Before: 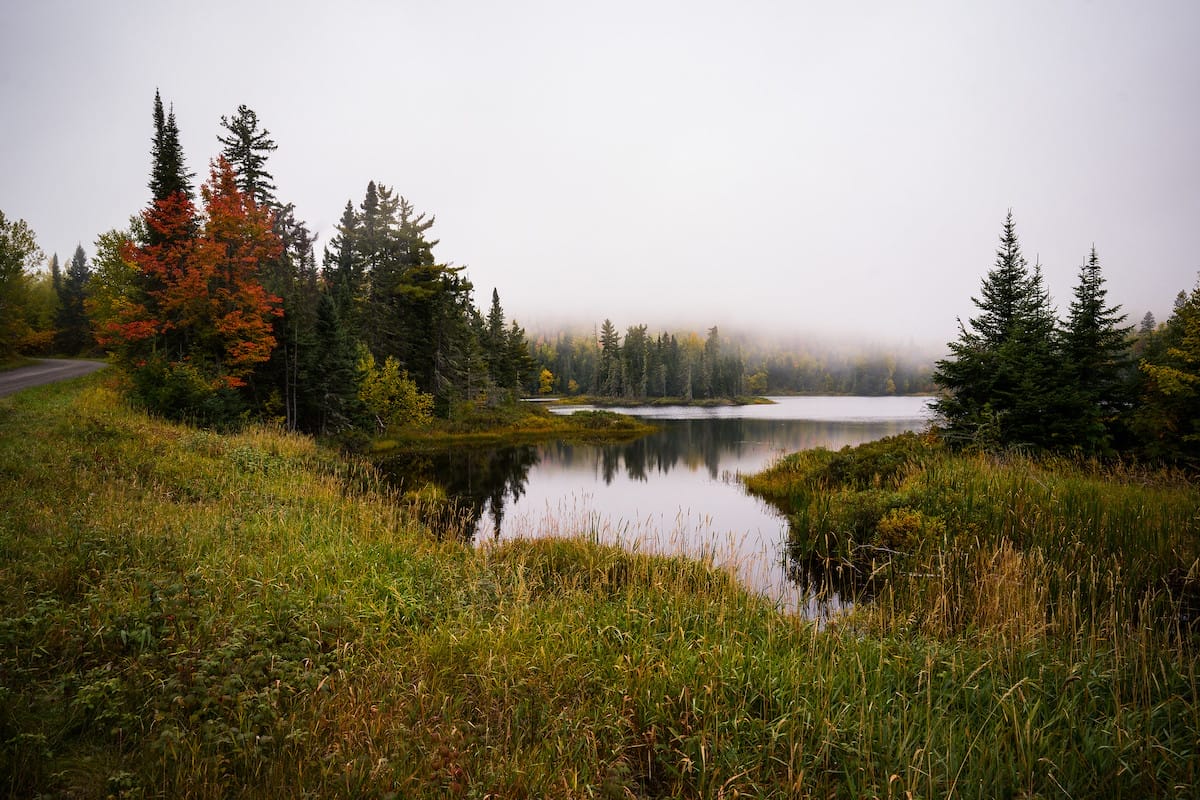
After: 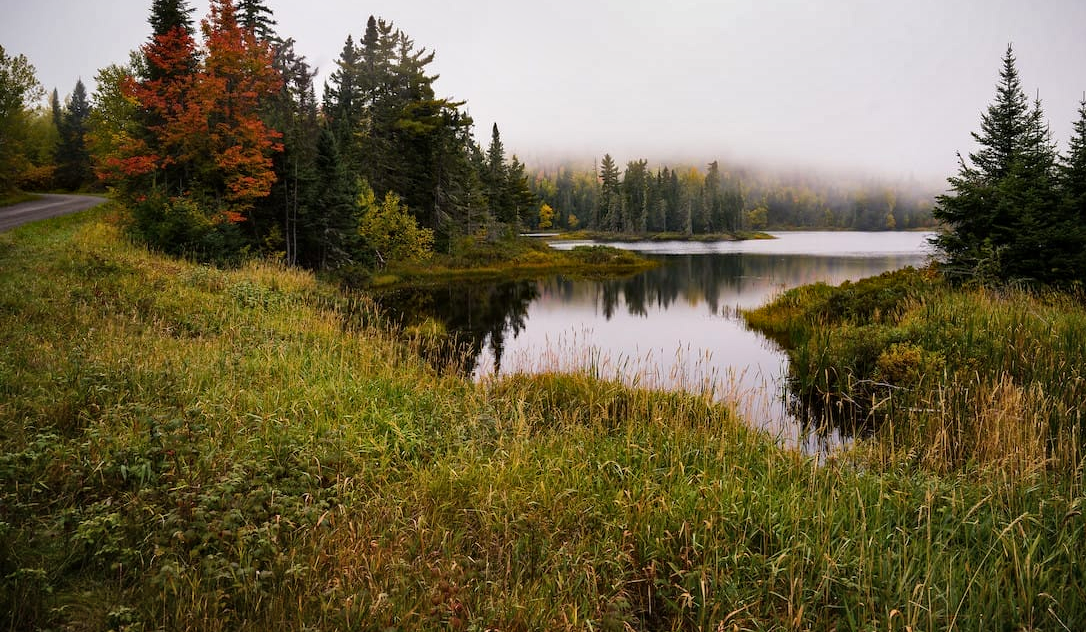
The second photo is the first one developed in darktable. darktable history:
crop: top 20.657%, right 9.431%, bottom 0.266%
local contrast: mode bilateral grid, contrast 15, coarseness 36, detail 105%, midtone range 0.2
haze removal: strength 0.28, distance 0.248, compatibility mode true, adaptive false
shadows and highlights: radius 118.25, shadows 41.56, highlights -61.67, soften with gaussian
